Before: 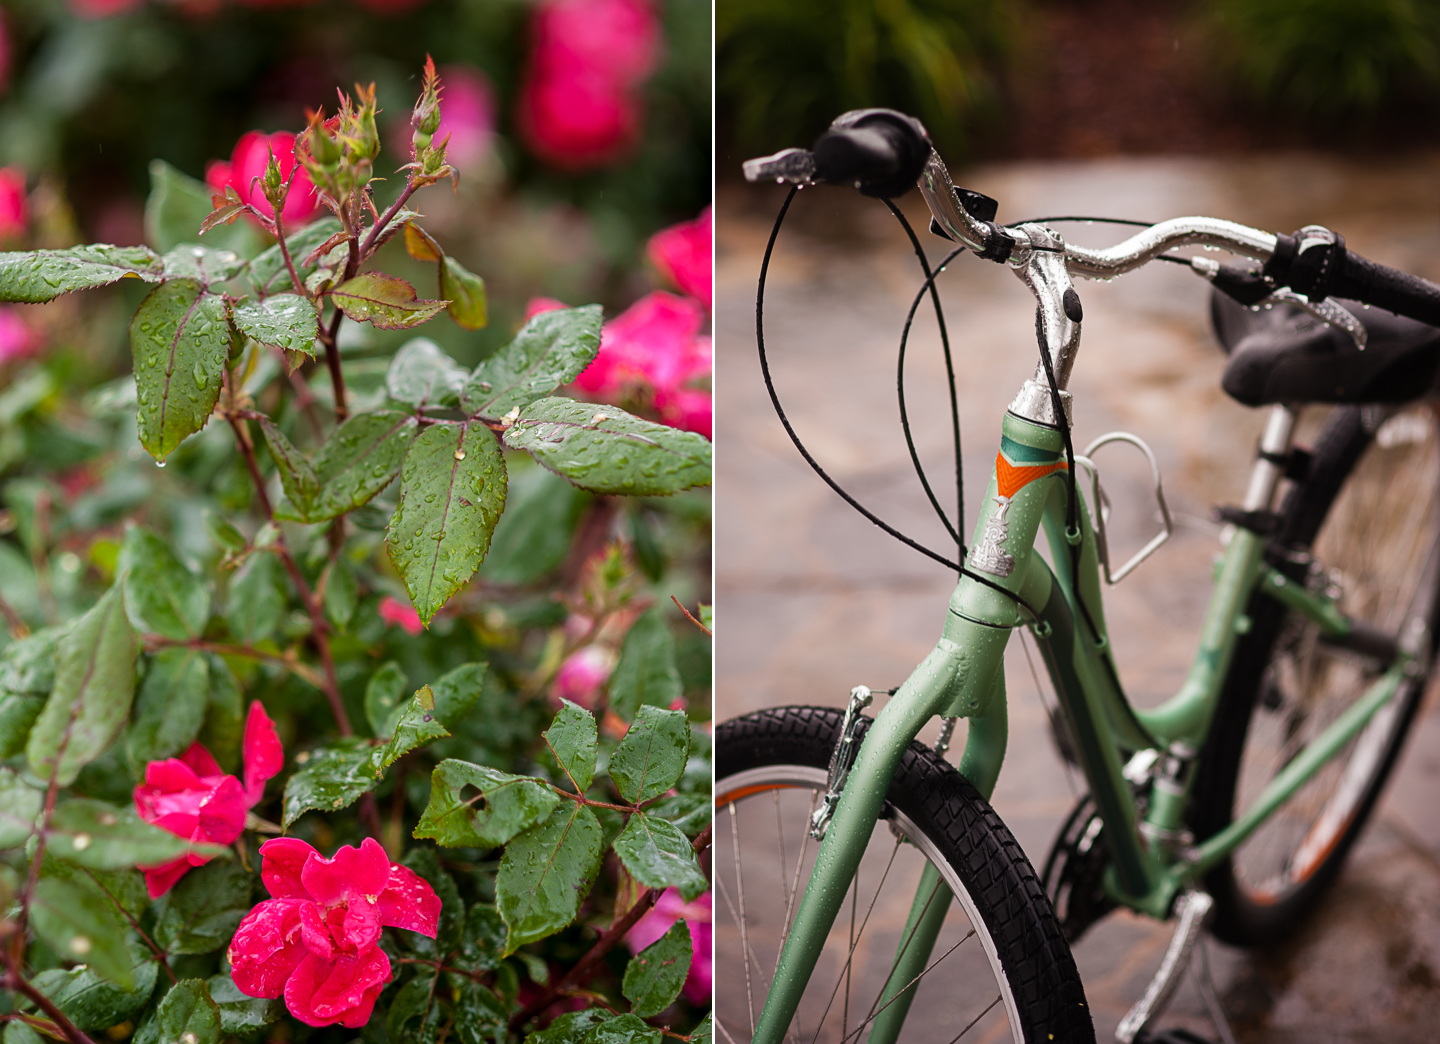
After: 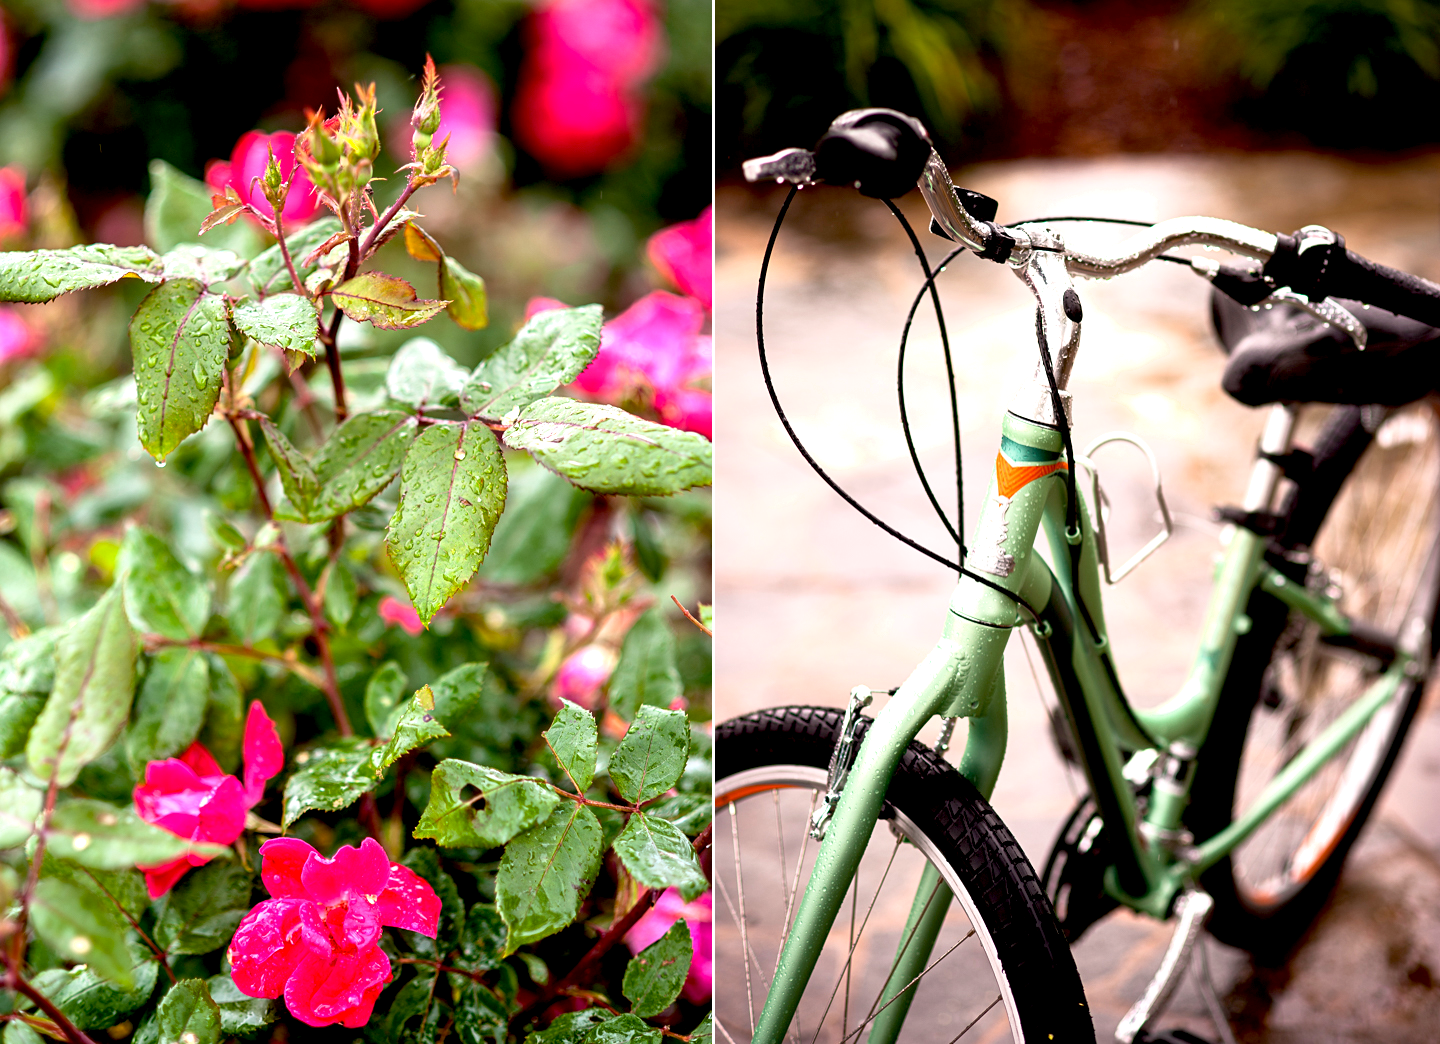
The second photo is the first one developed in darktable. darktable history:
exposure: black level correction 0.011, exposure 1.079 EV, compensate highlight preservation false
shadows and highlights: shadows -1.76, highlights 41.95
